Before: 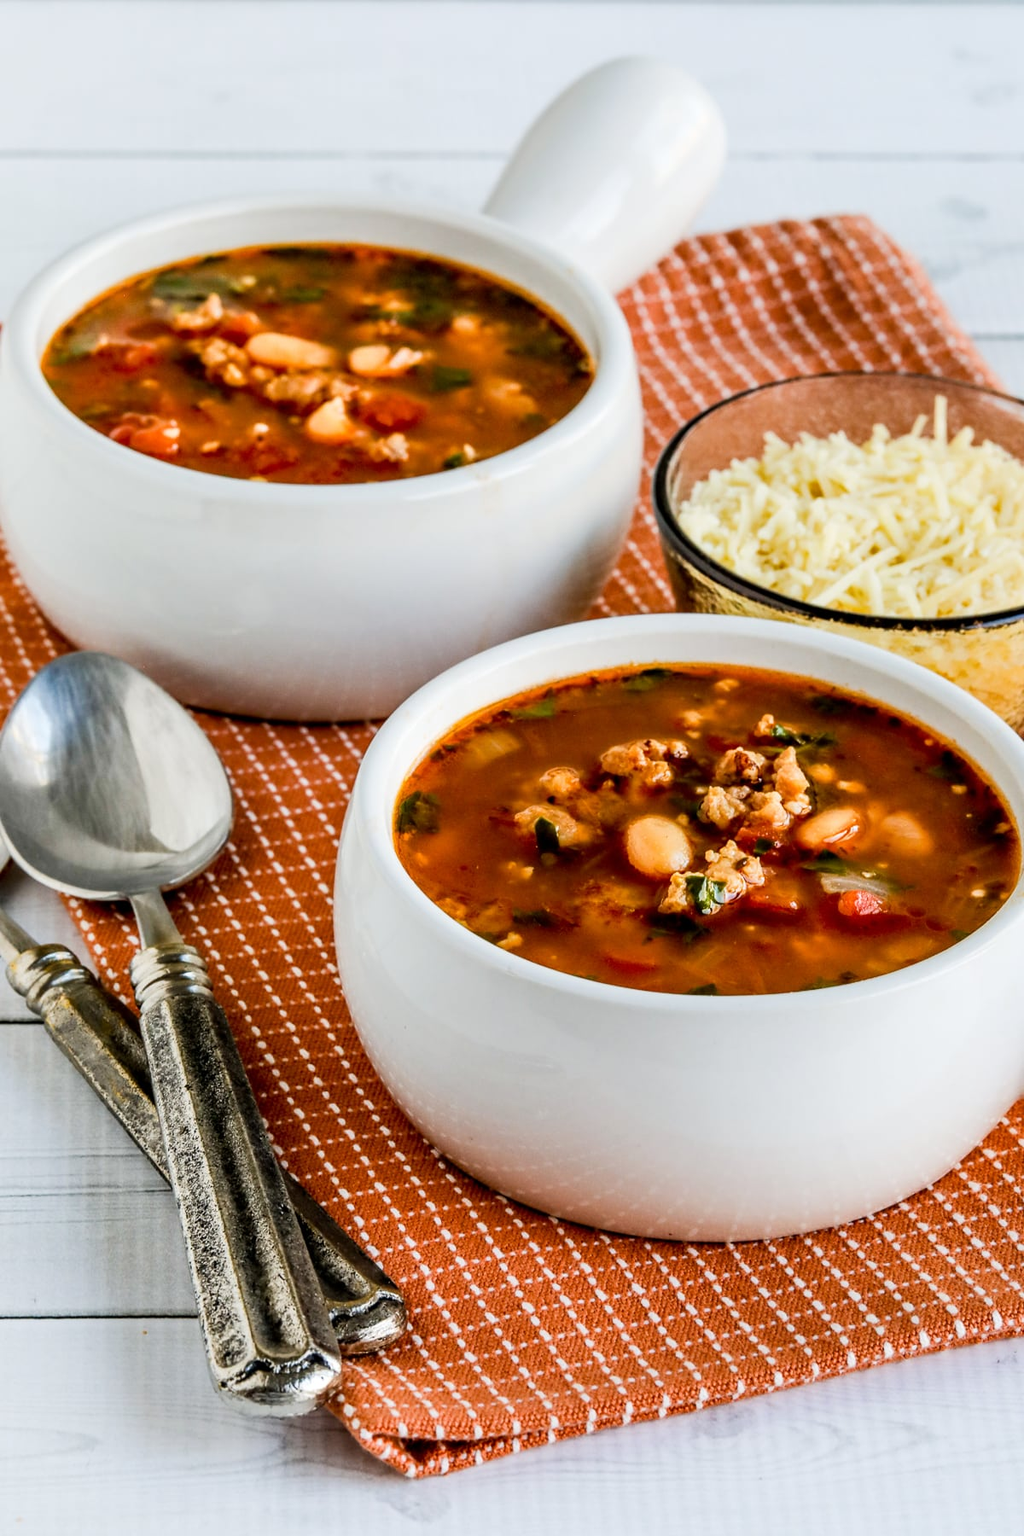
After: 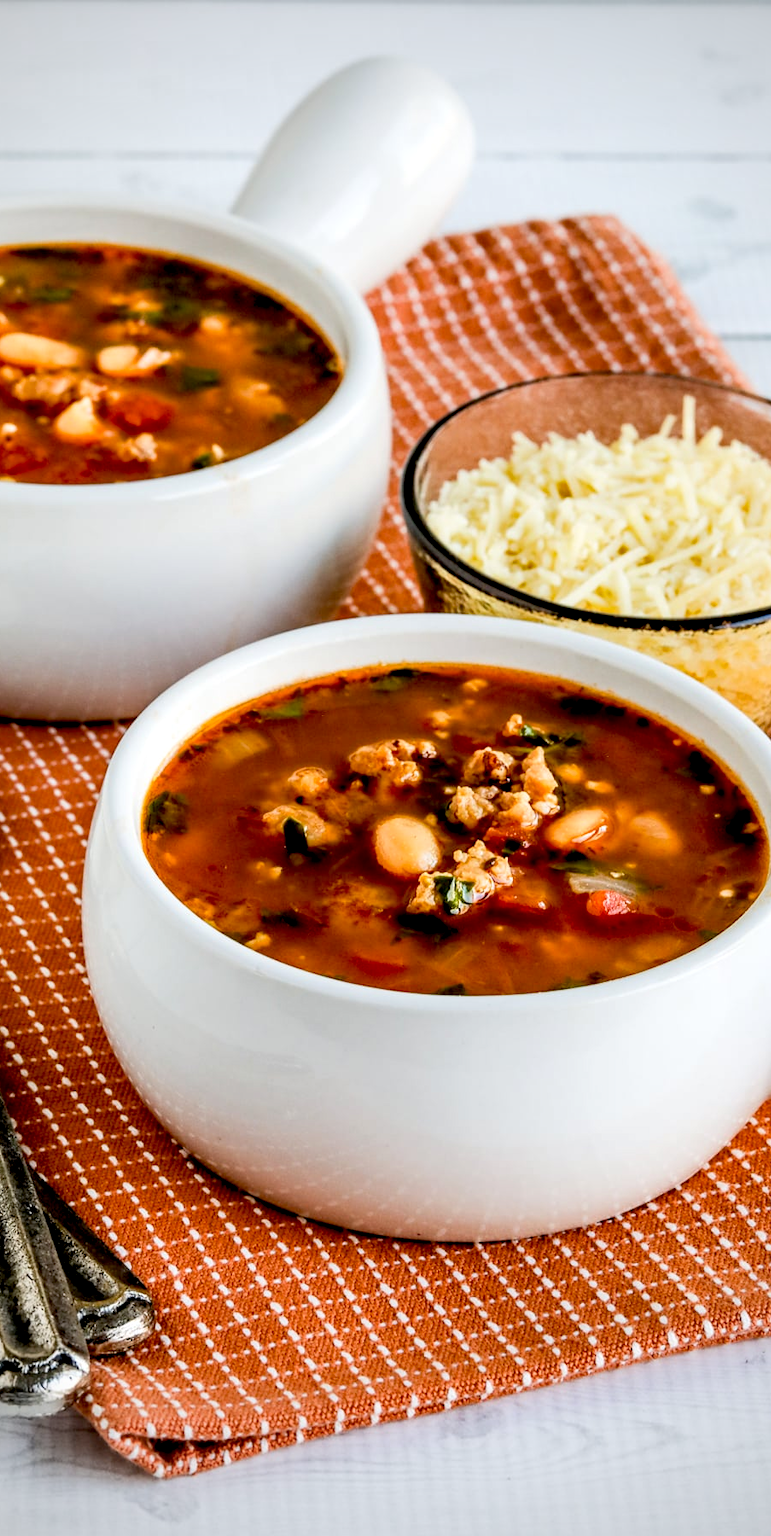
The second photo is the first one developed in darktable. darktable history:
vignetting: on, module defaults
crop and rotate: left 24.659%
exposure: black level correction 0.009, exposure 0.122 EV, compensate highlight preservation false
